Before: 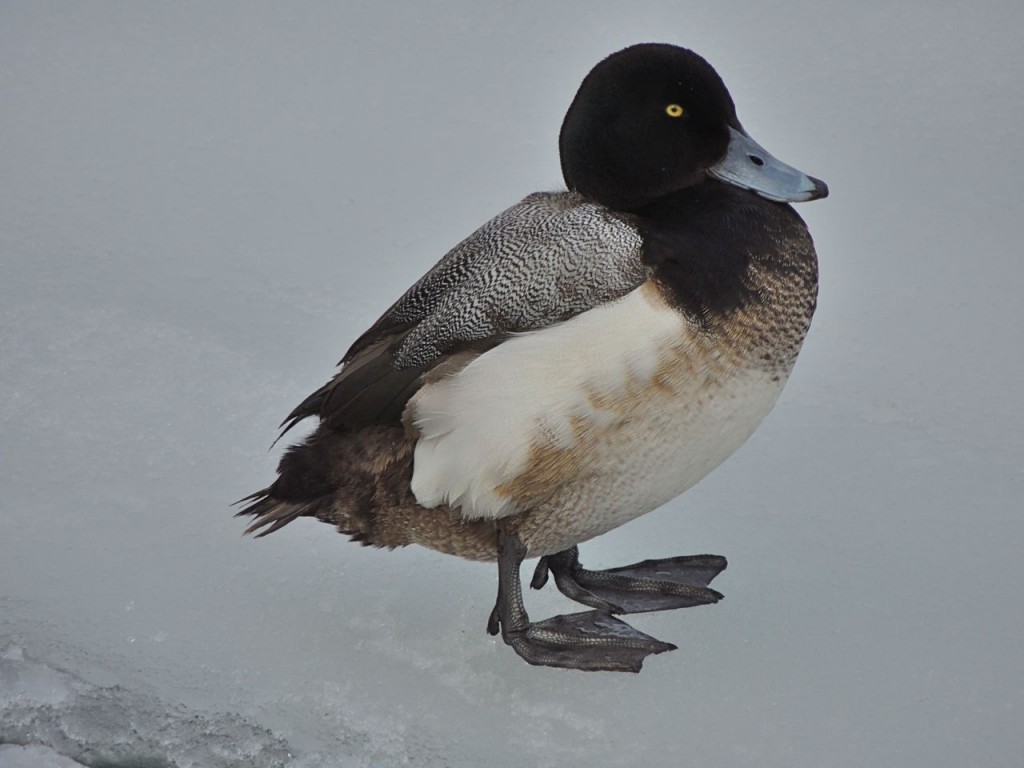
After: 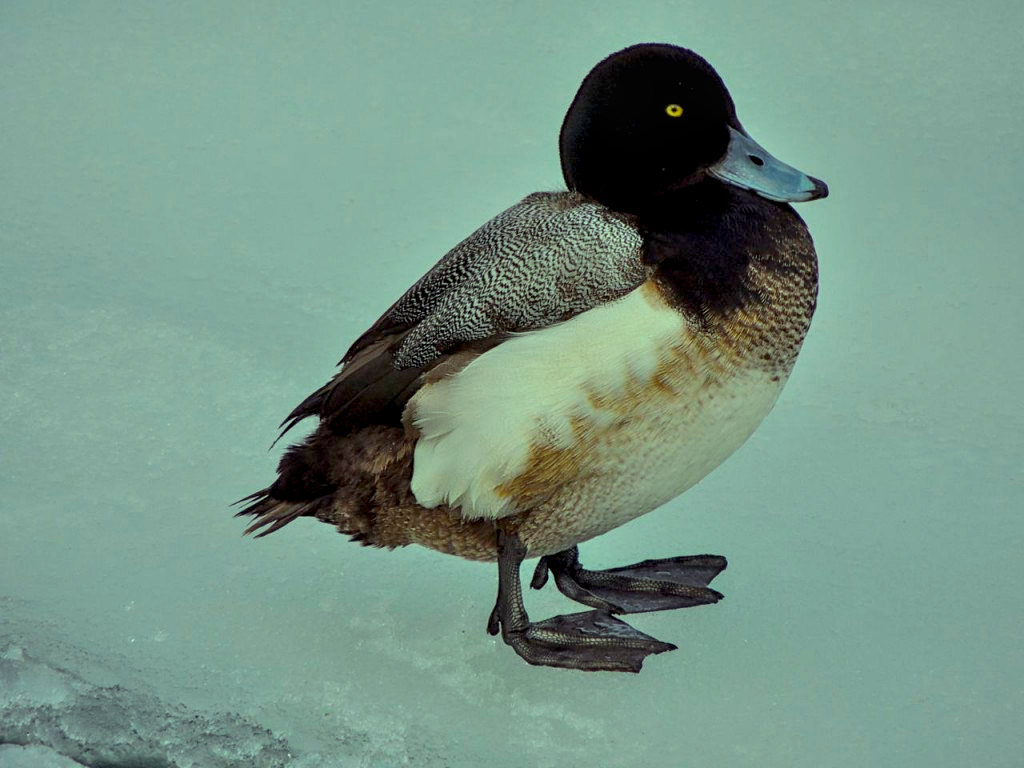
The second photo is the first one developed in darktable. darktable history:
color balance rgb: highlights gain › luminance 15.557%, highlights gain › chroma 7.072%, highlights gain › hue 128.36°, perceptual saturation grading › global saturation 30.032%, global vibrance 24.241%
local contrast: detail 130%
exposure: black level correction 0.01, exposure 0.01 EV, compensate highlight preservation false
